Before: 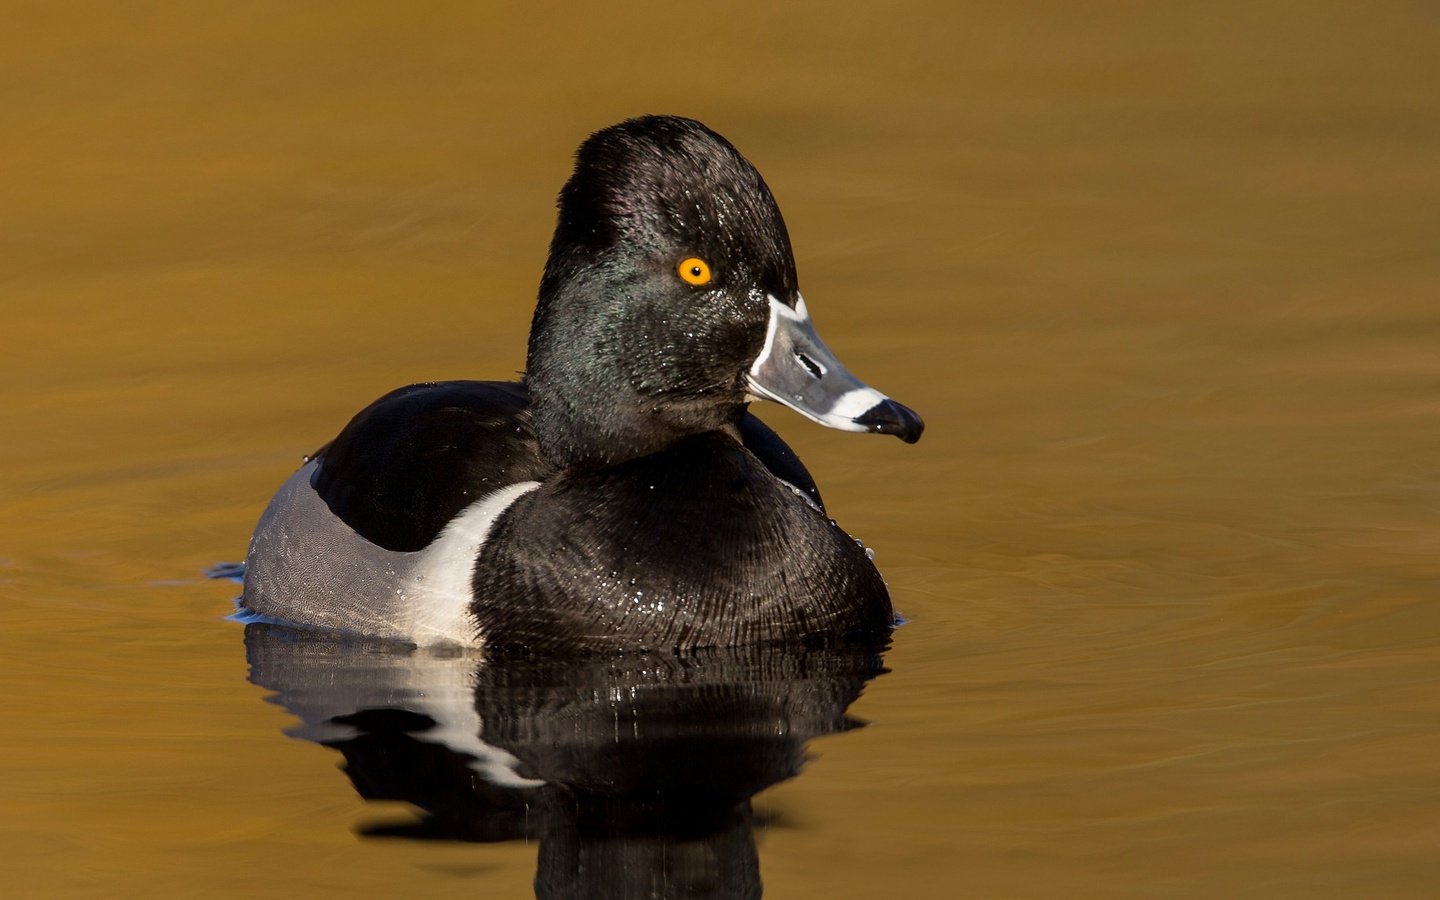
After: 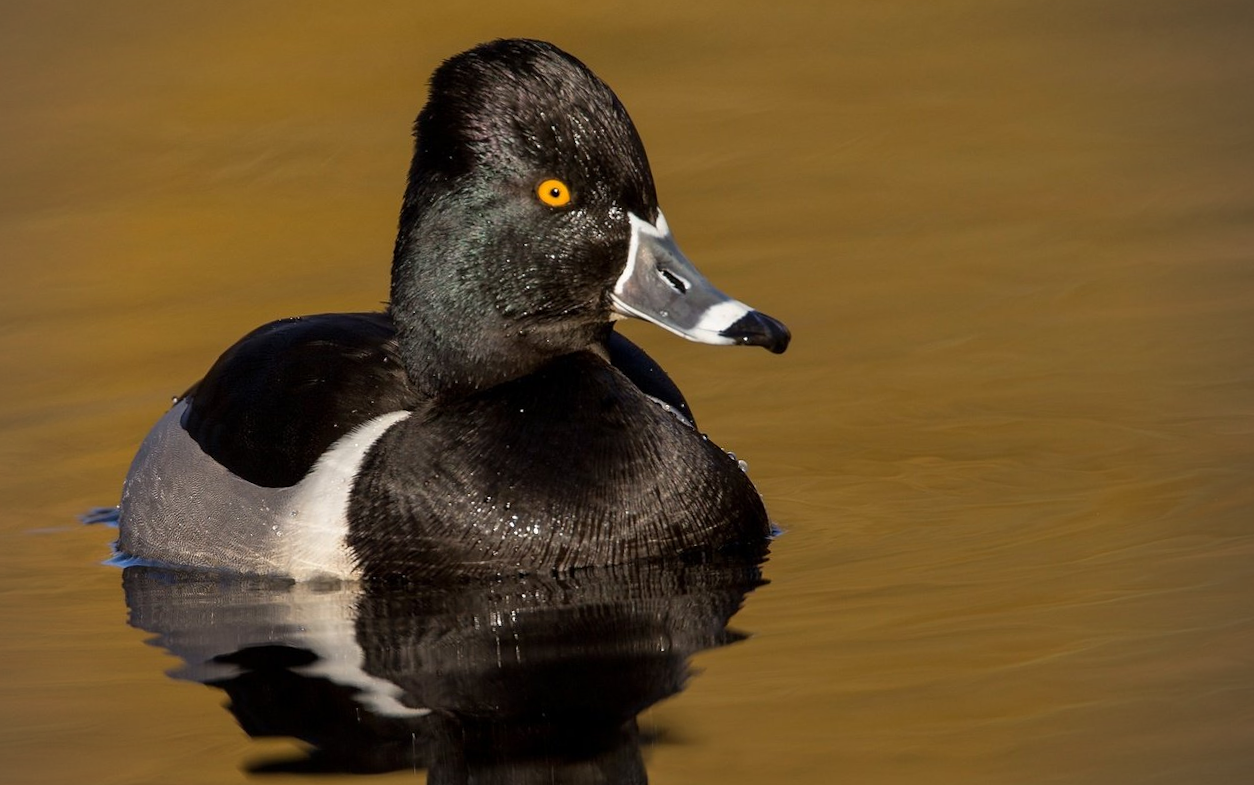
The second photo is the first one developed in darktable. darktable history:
vignetting: fall-off radius 60.98%, unbound false
crop and rotate: angle 2.91°, left 5.924%, top 5.715%
